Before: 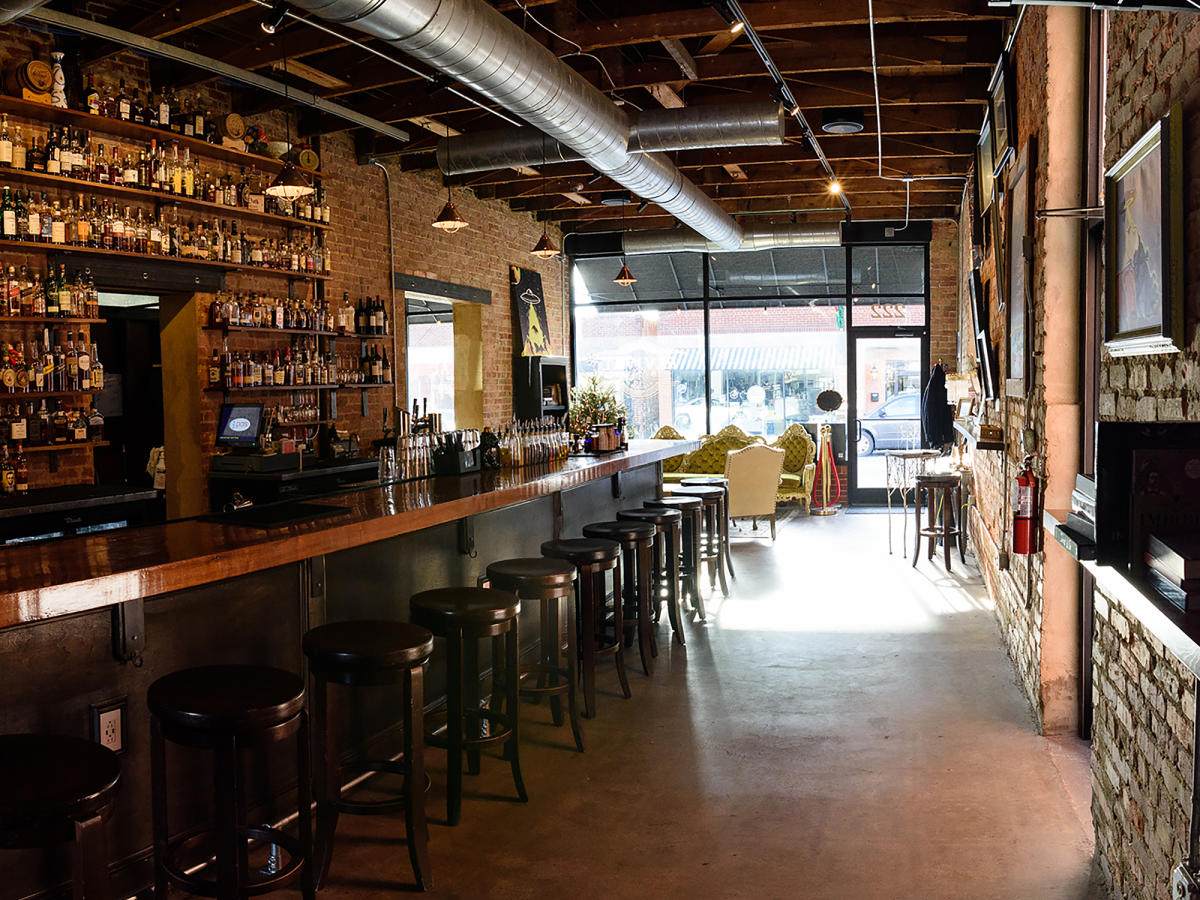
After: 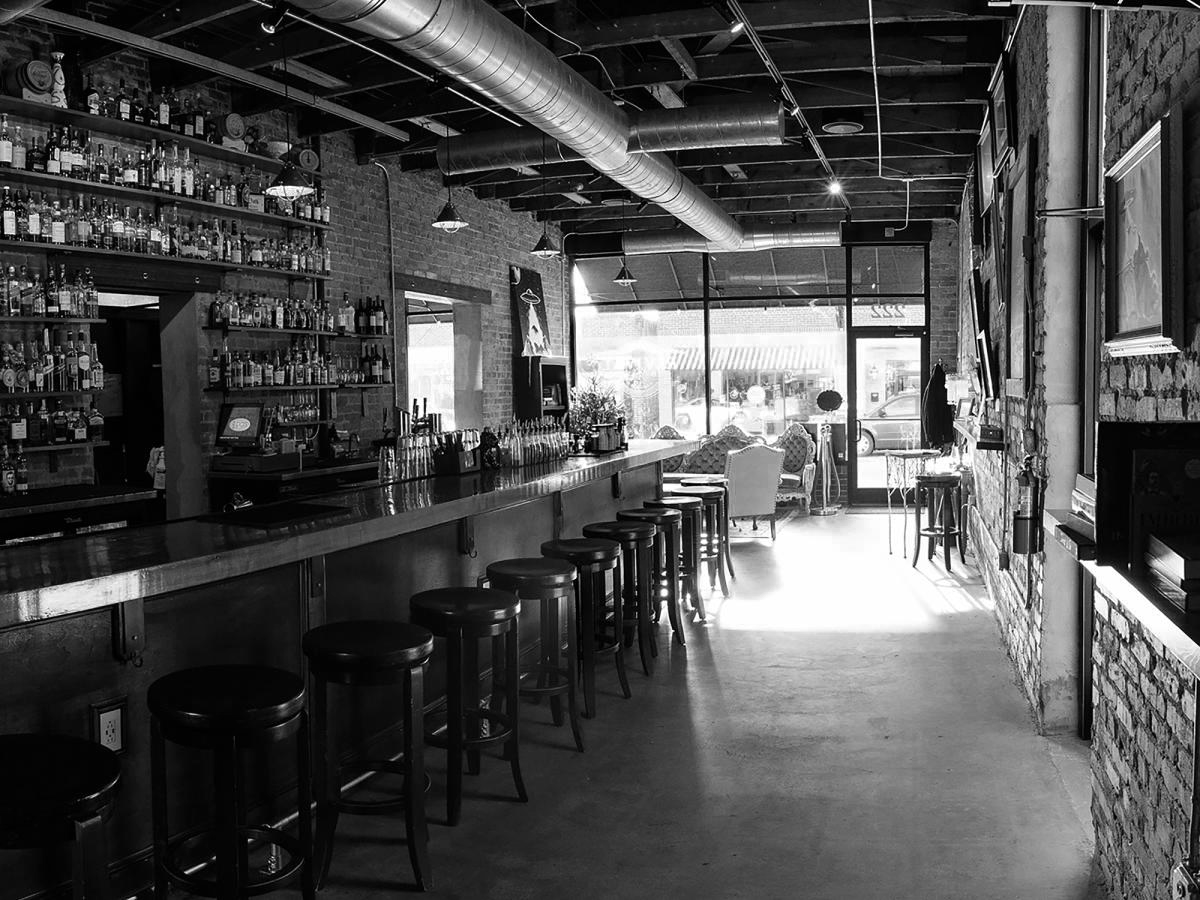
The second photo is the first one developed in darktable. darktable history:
color zones: curves: ch0 [(0.002, 0.593) (0.143, 0.417) (0.285, 0.541) (0.455, 0.289) (0.608, 0.327) (0.727, 0.283) (0.869, 0.571) (1, 0.603)]; ch1 [(0, 0) (0.143, 0) (0.286, 0) (0.429, 0) (0.571, 0) (0.714, 0) (0.857, 0)]
